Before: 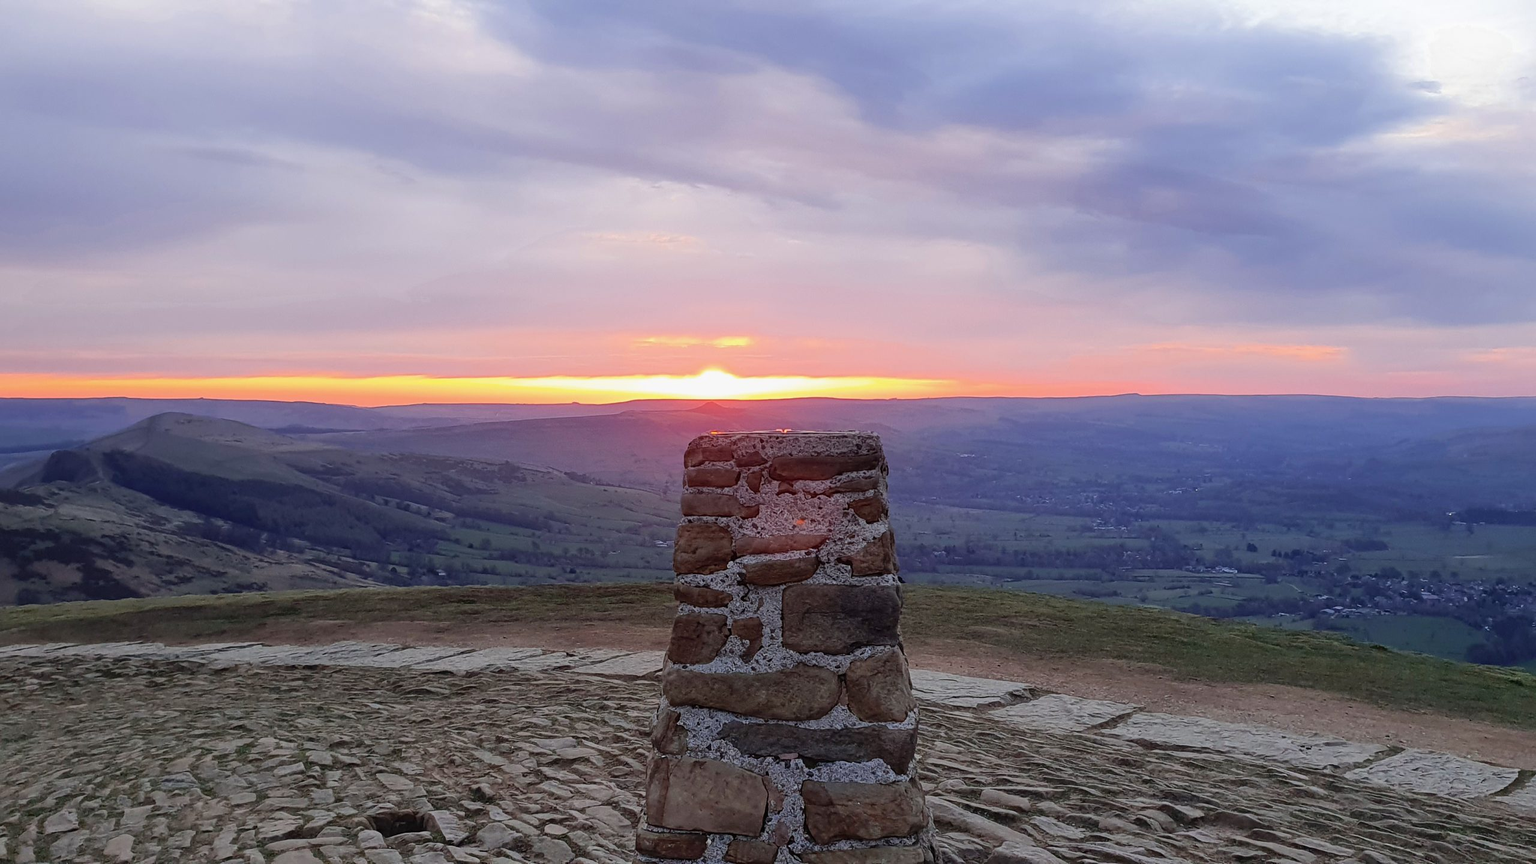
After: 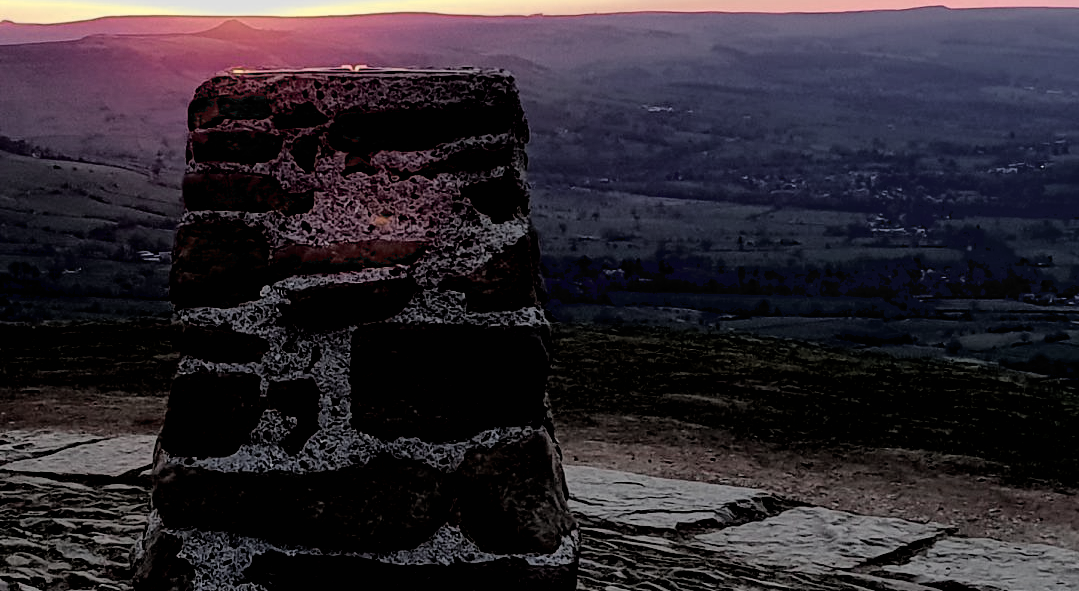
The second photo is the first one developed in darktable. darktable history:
exposure: black level correction 0.046, exposure -0.228 EV, compensate highlight preservation false
color zones: curves: ch0 [(0, 0.6) (0.129, 0.585) (0.193, 0.596) (0.429, 0.5) (0.571, 0.5) (0.714, 0.5) (0.857, 0.5) (1, 0.6)]; ch1 [(0, 0.453) (0.112, 0.245) (0.213, 0.252) (0.429, 0.233) (0.571, 0.231) (0.683, 0.242) (0.857, 0.296) (1, 0.453)]
shadows and highlights: shadows 4.1, highlights -17.6, soften with gaussian
crop: left 37.221%, top 45.169%, right 20.63%, bottom 13.777%
filmic rgb: black relative exposure -5 EV, white relative exposure 3.2 EV, hardness 3.42, contrast 1.2, highlights saturation mix -50%
